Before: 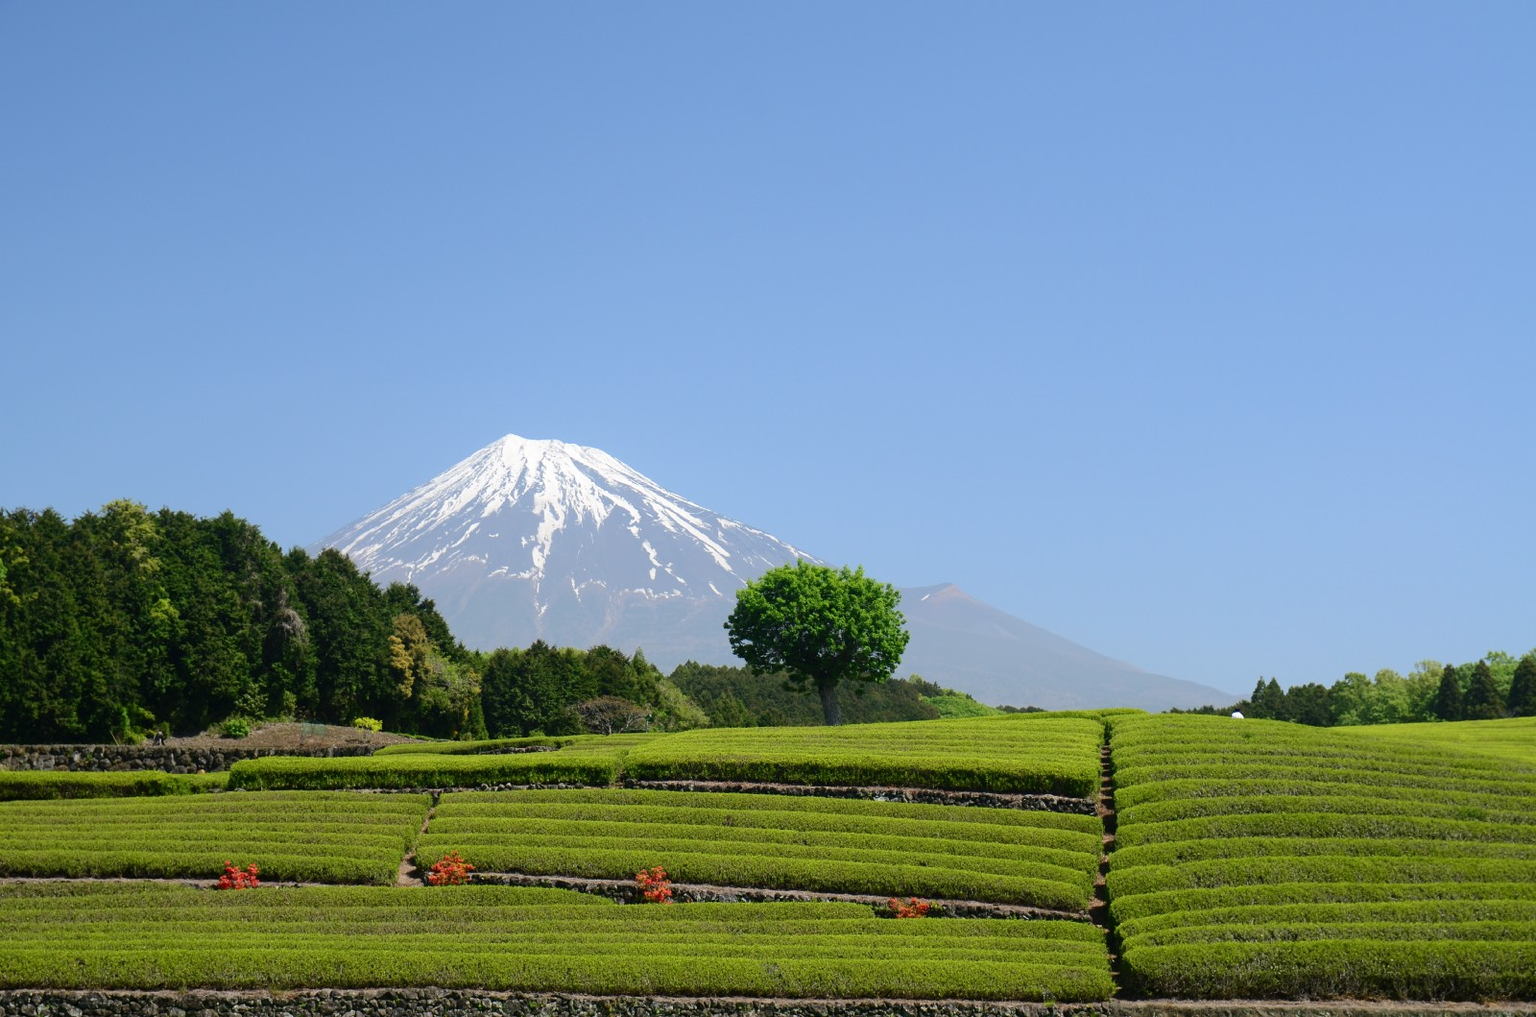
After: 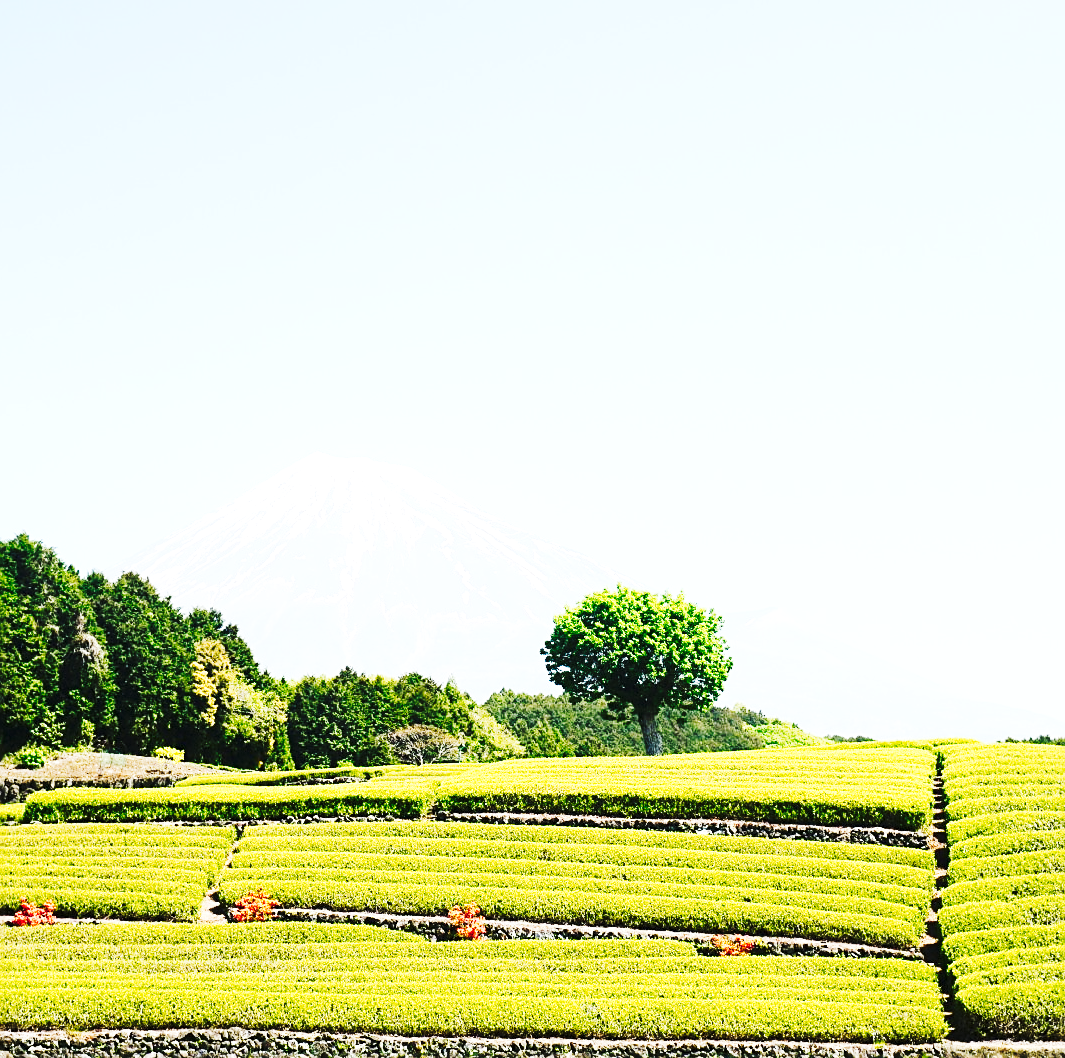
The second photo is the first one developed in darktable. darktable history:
exposure: exposure 1.231 EV, compensate highlight preservation false
sharpen: on, module defaults
crop and rotate: left 13.471%, right 19.914%
color correction: highlights b* -0.022, saturation 0.816
tone curve: curves: ch0 [(0, 0) (0.288, 0.201) (0.683, 0.793) (1, 1)], preserve colors none
color balance rgb: perceptual saturation grading › global saturation 0.418%, global vibrance 20%
base curve: curves: ch0 [(0, 0) (0.028, 0.03) (0.121, 0.232) (0.46, 0.748) (0.859, 0.968) (1, 1)], preserve colors none
